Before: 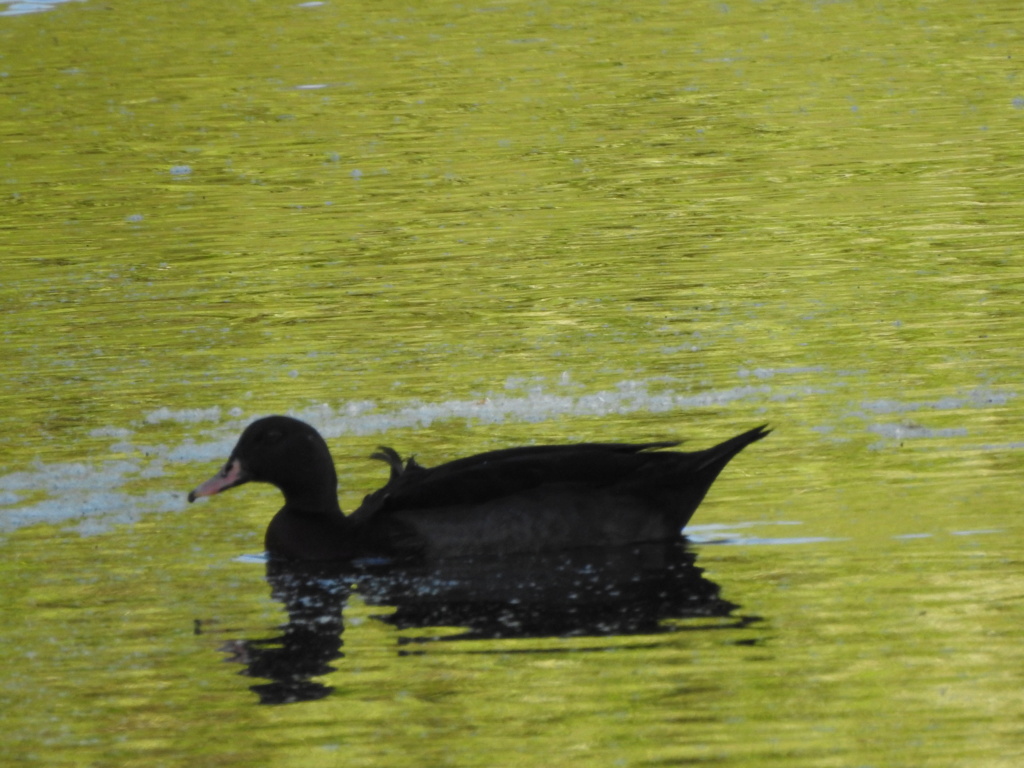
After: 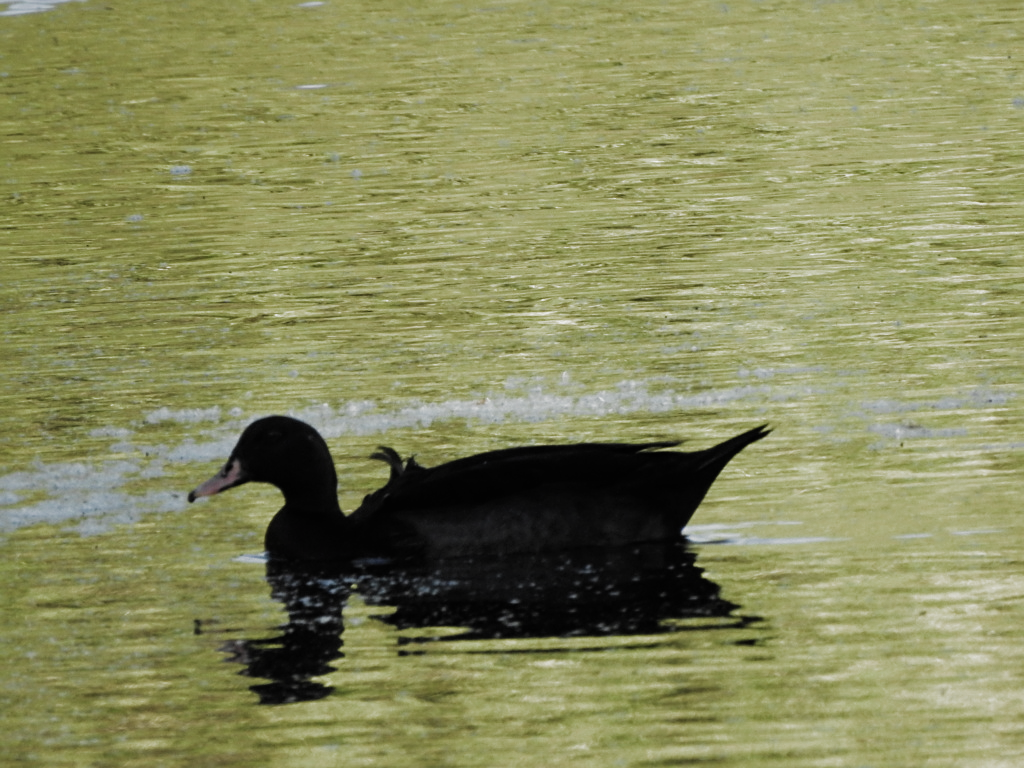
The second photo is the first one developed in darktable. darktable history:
color correction: highlights b* 0.01, saturation 0.785
filmic rgb: black relative exposure -9.06 EV, white relative exposure 2.31 EV, threshold 3 EV, hardness 7.41, add noise in highlights 0, preserve chrominance max RGB, color science v3 (2019), use custom middle-gray values true, contrast in highlights soft, enable highlight reconstruction true
sharpen: radius 2.491, amount 0.341
